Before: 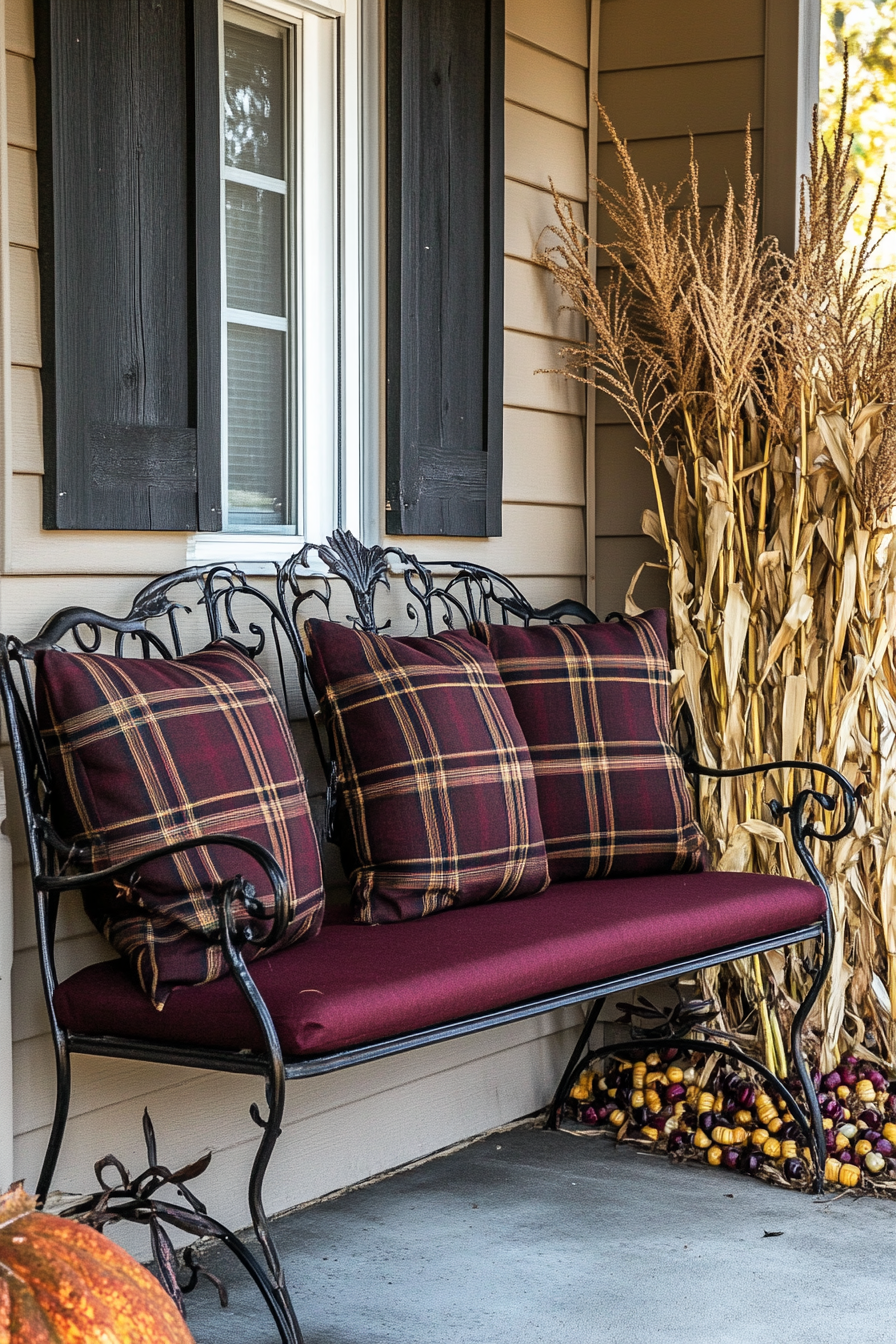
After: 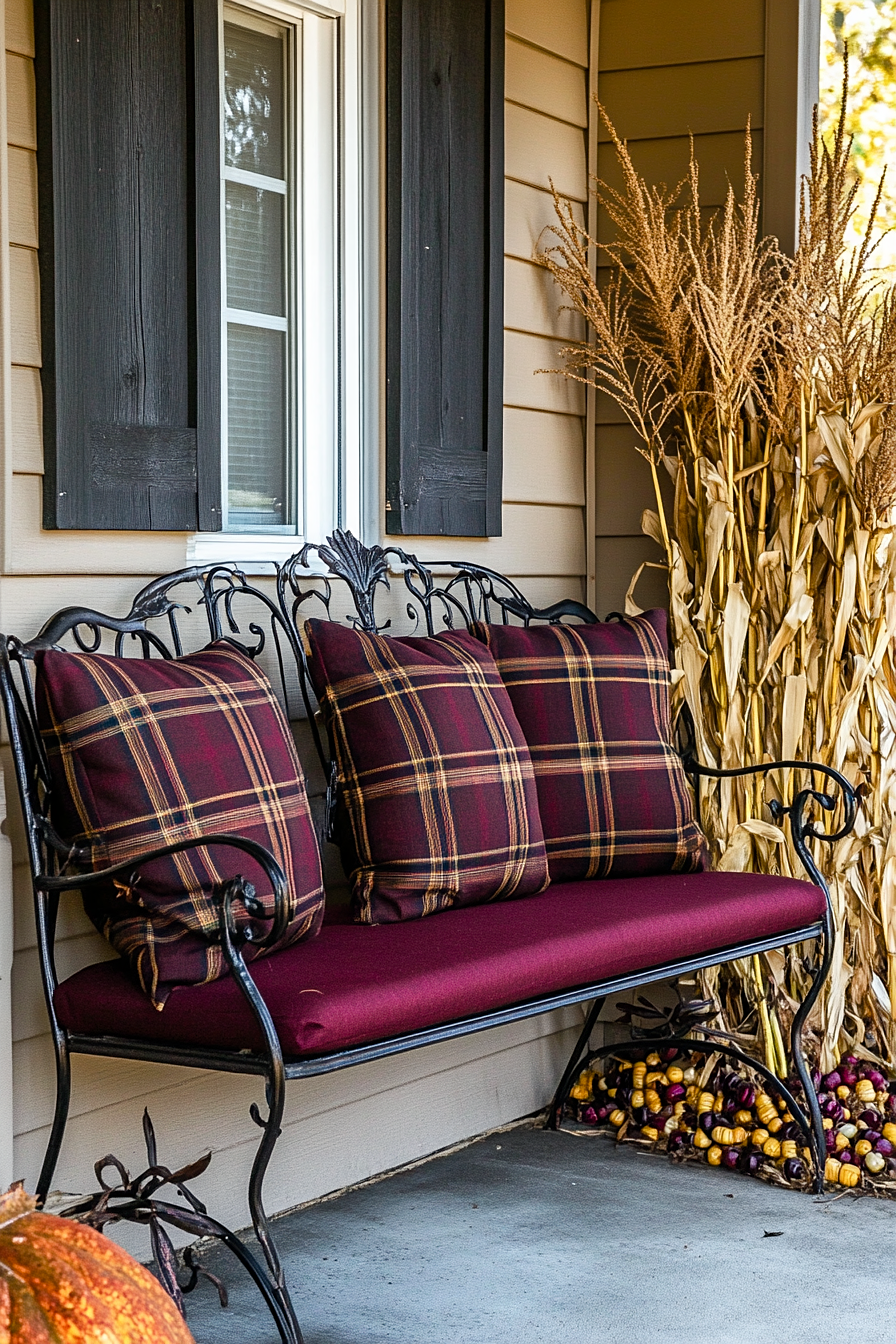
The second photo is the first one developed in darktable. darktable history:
color balance rgb: power › hue 71.74°, linear chroma grading › global chroma 14.806%, perceptual saturation grading › global saturation 0.944%, perceptual saturation grading › highlights -14.927%, perceptual saturation grading › shadows 26.198%
sharpen: amount 0.215
